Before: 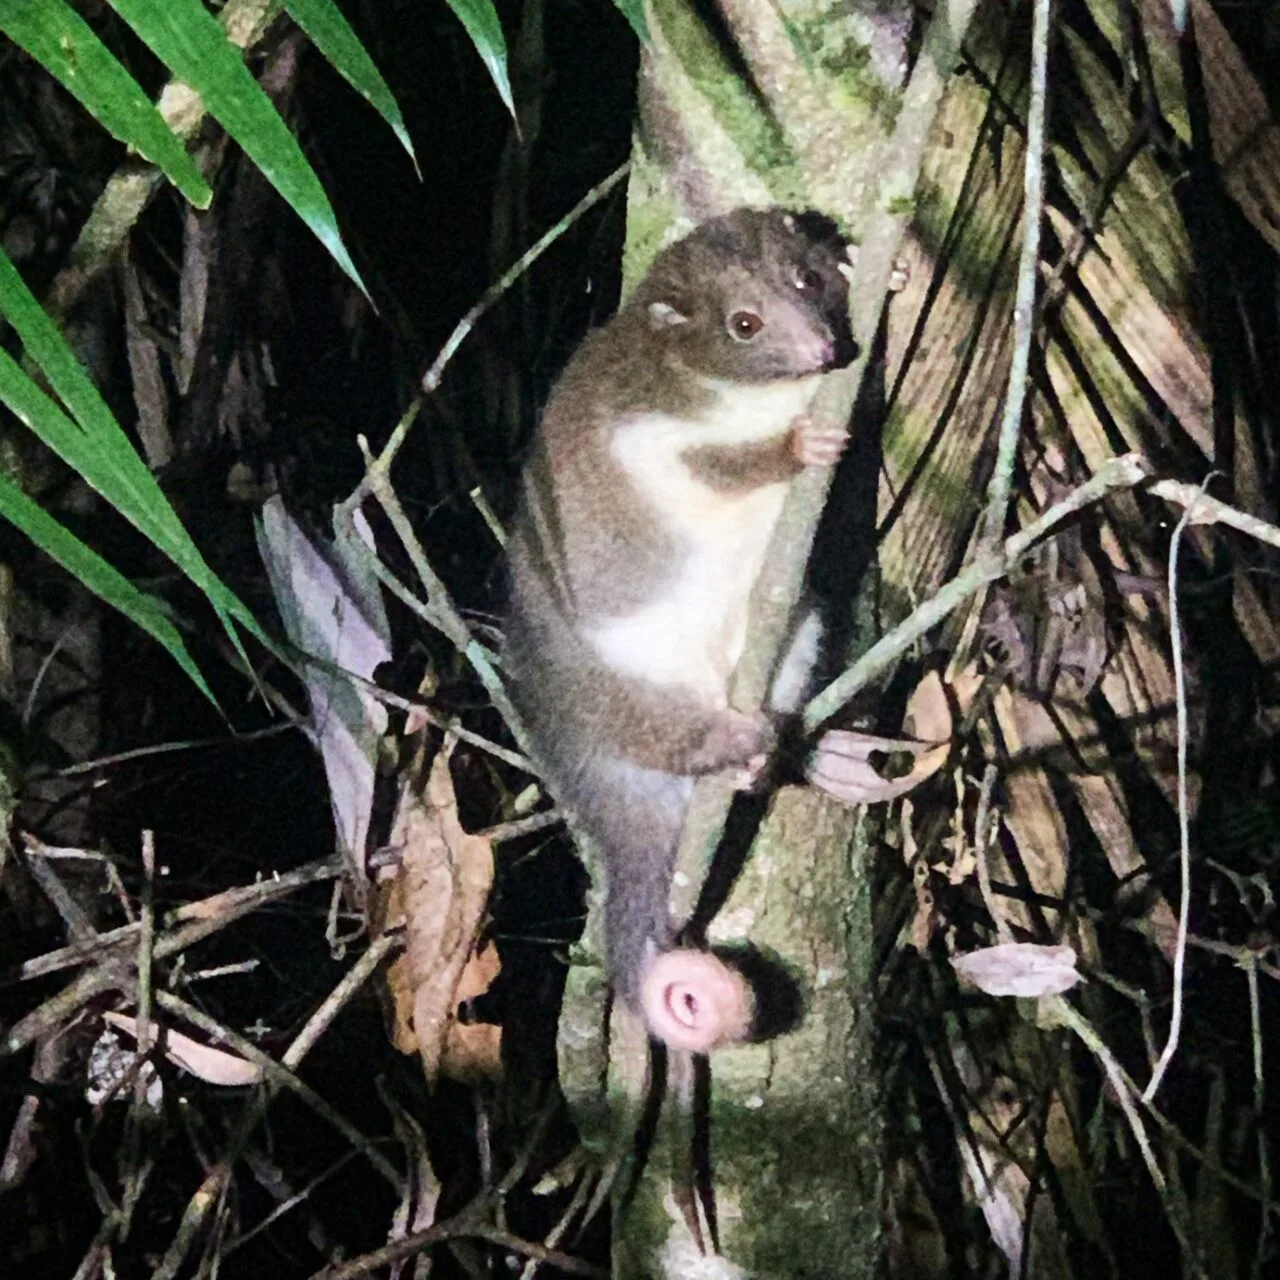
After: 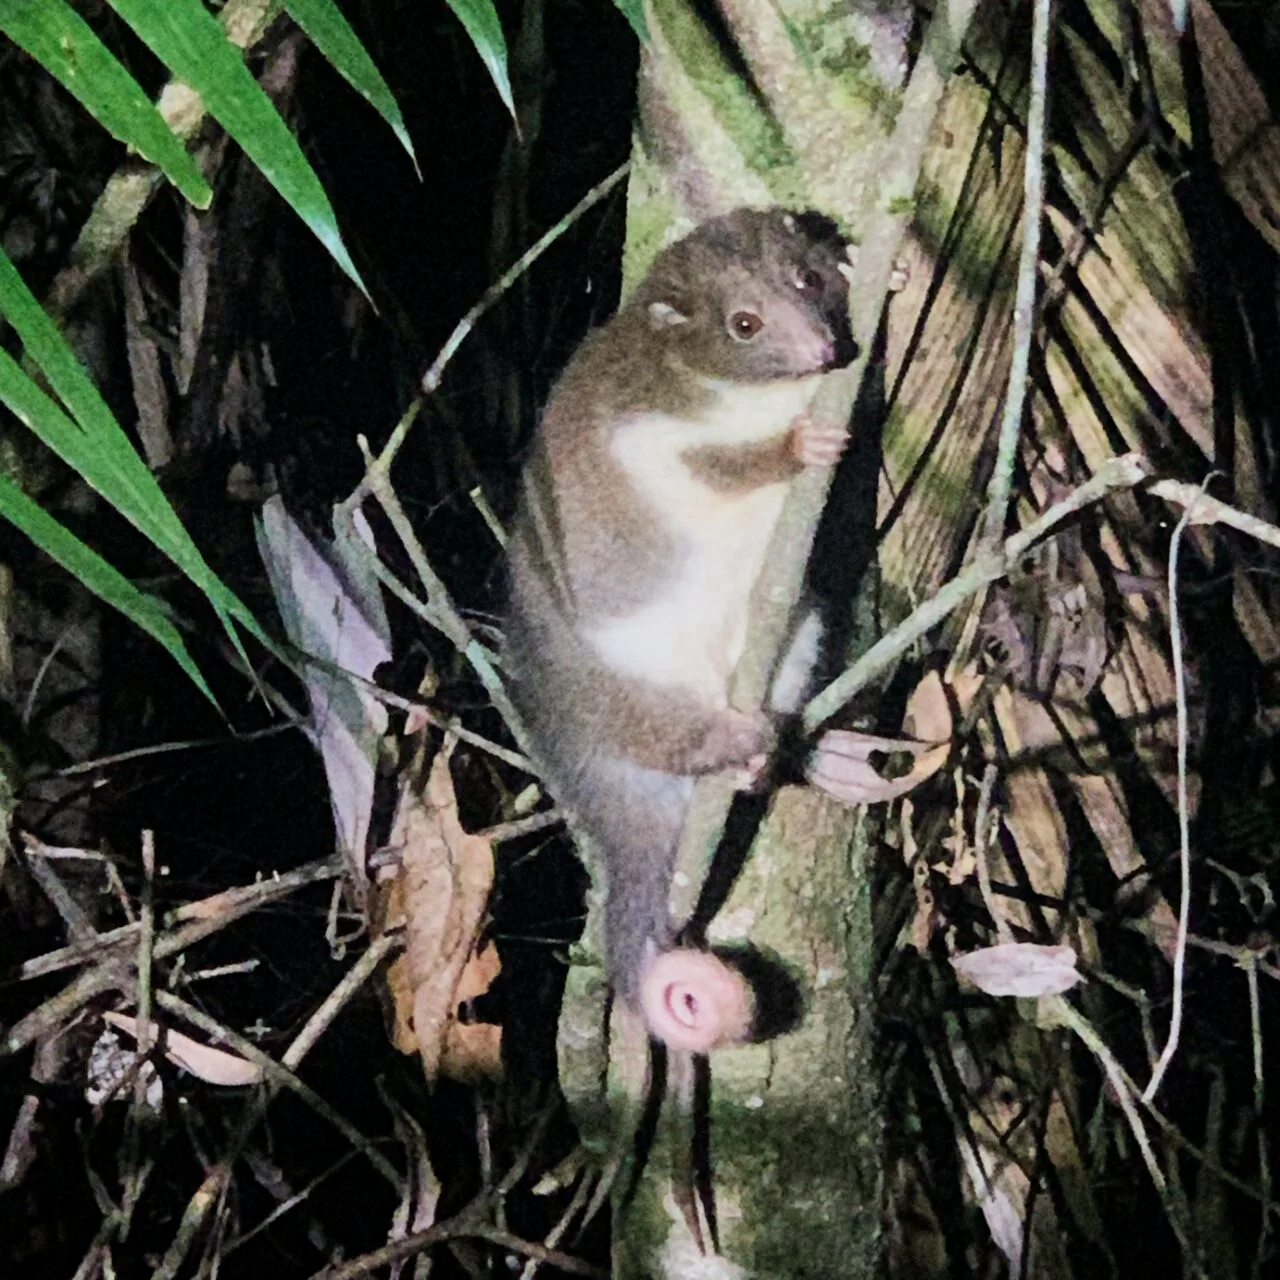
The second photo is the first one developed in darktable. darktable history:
shadows and highlights: shadows 12, white point adjustment 1.2, highlights -0.36, soften with gaussian
filmic rgb: black relative exposure -15 EV, white relative exposure 3 EV, threshold 6 EV, target black luminance 0%, hardness 9.27, latitude 99%, contrast 0.912, shadows ↔ highlights balance 0.505%, add noise in highlights 0, color science v3 (2019), use custom middle-gray values true, iterations of high-quality reconstruction 0, contrast in highlights soft, enable highlight reconstruction true
